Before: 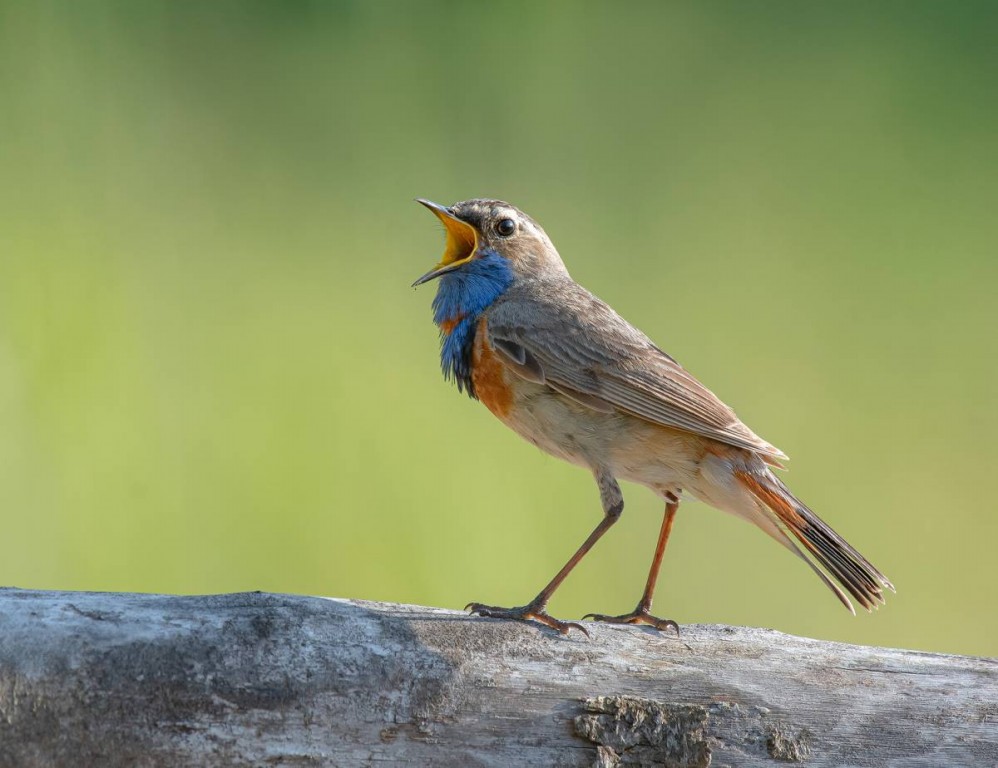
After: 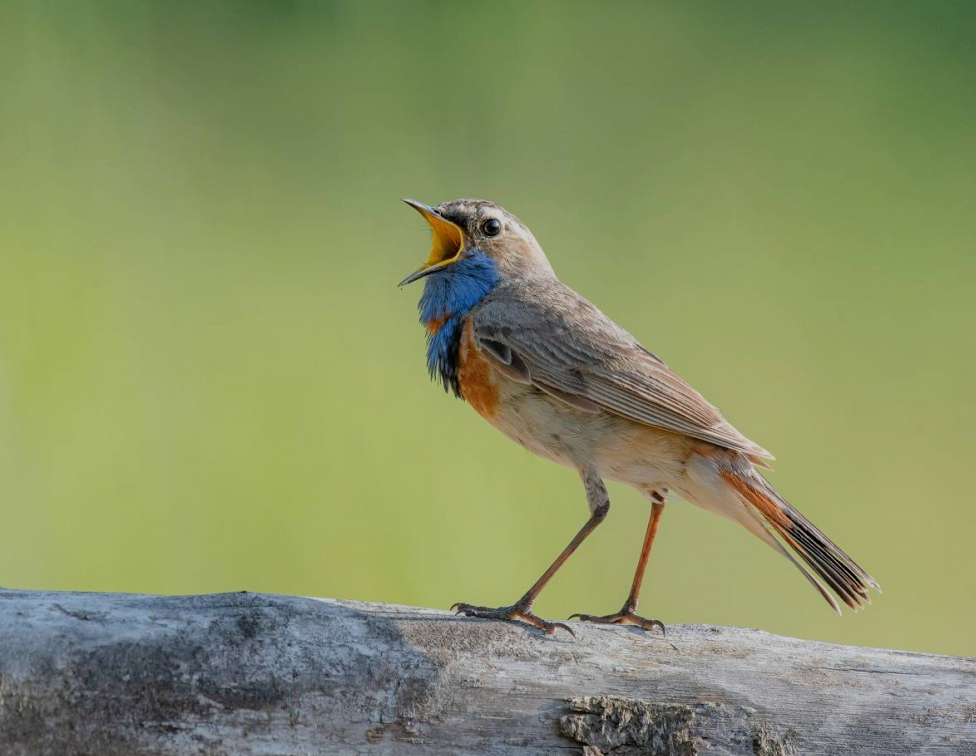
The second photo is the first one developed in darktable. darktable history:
crop and rotate: left 1.475%, right 0.679%, bottom 1.465%
filmic rgb: black relative exposure -7.65 EV, white relative exposure 4.56 EV, threshold 2.99 EV, hardness 3.61, enable highlight reconstruction true
